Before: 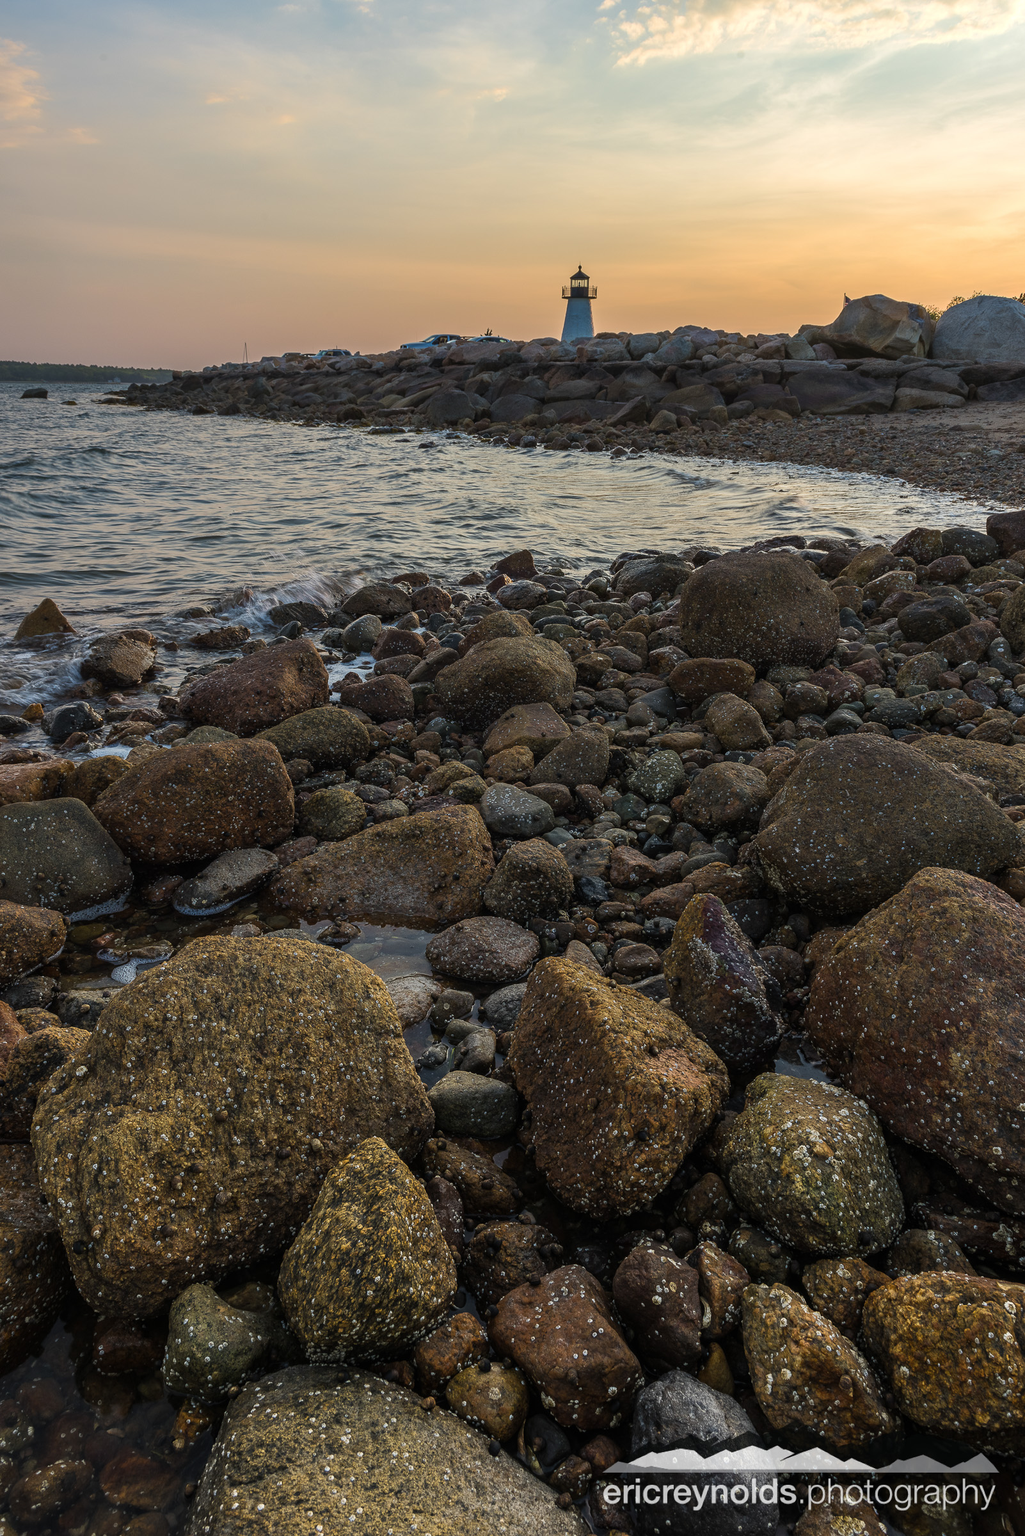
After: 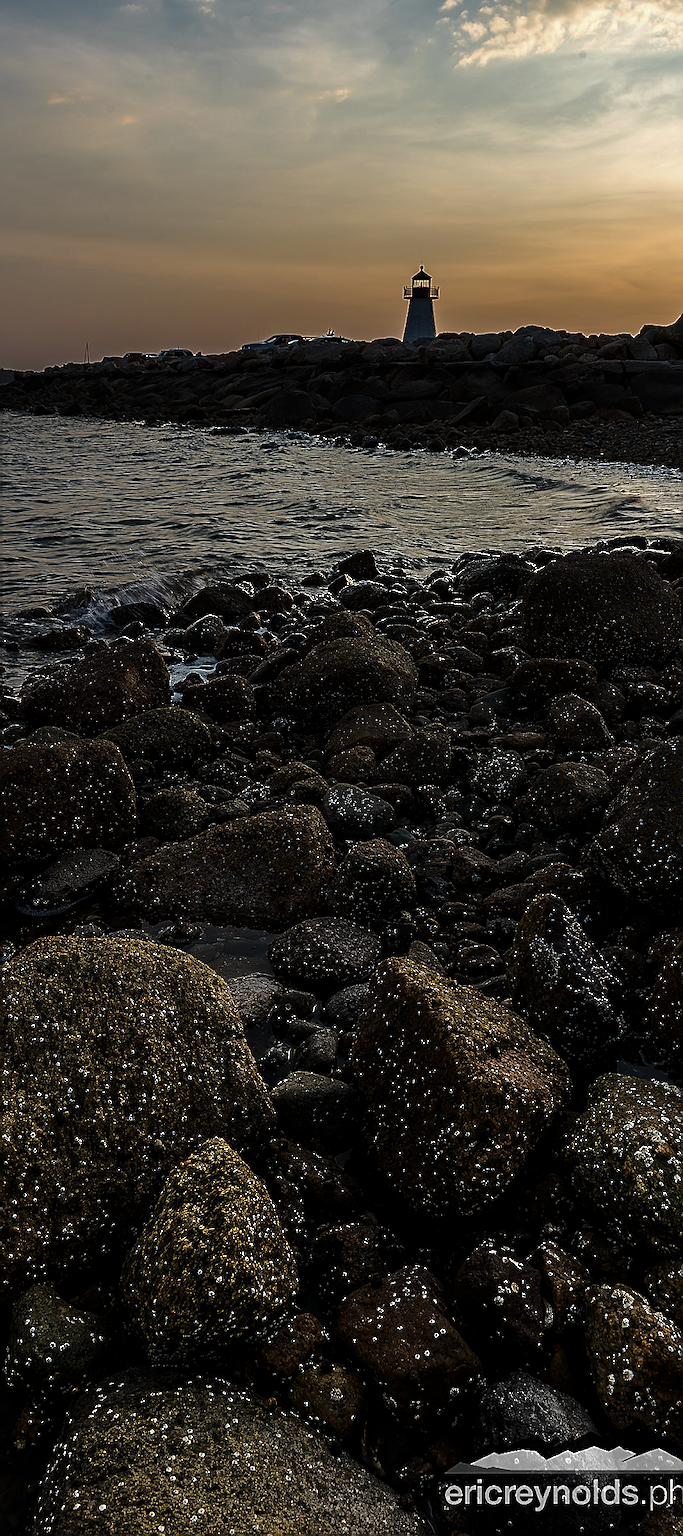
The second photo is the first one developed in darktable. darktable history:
crop and rotate: left 15.594%, right 17.713%
sharpen: radius 1.422, amount 1.242, threshold 0.769
levels: levels [0, 0.618, 1]
contrast brightness saturation: contrast 0.069, brightness -0.146, saturation 0.107
